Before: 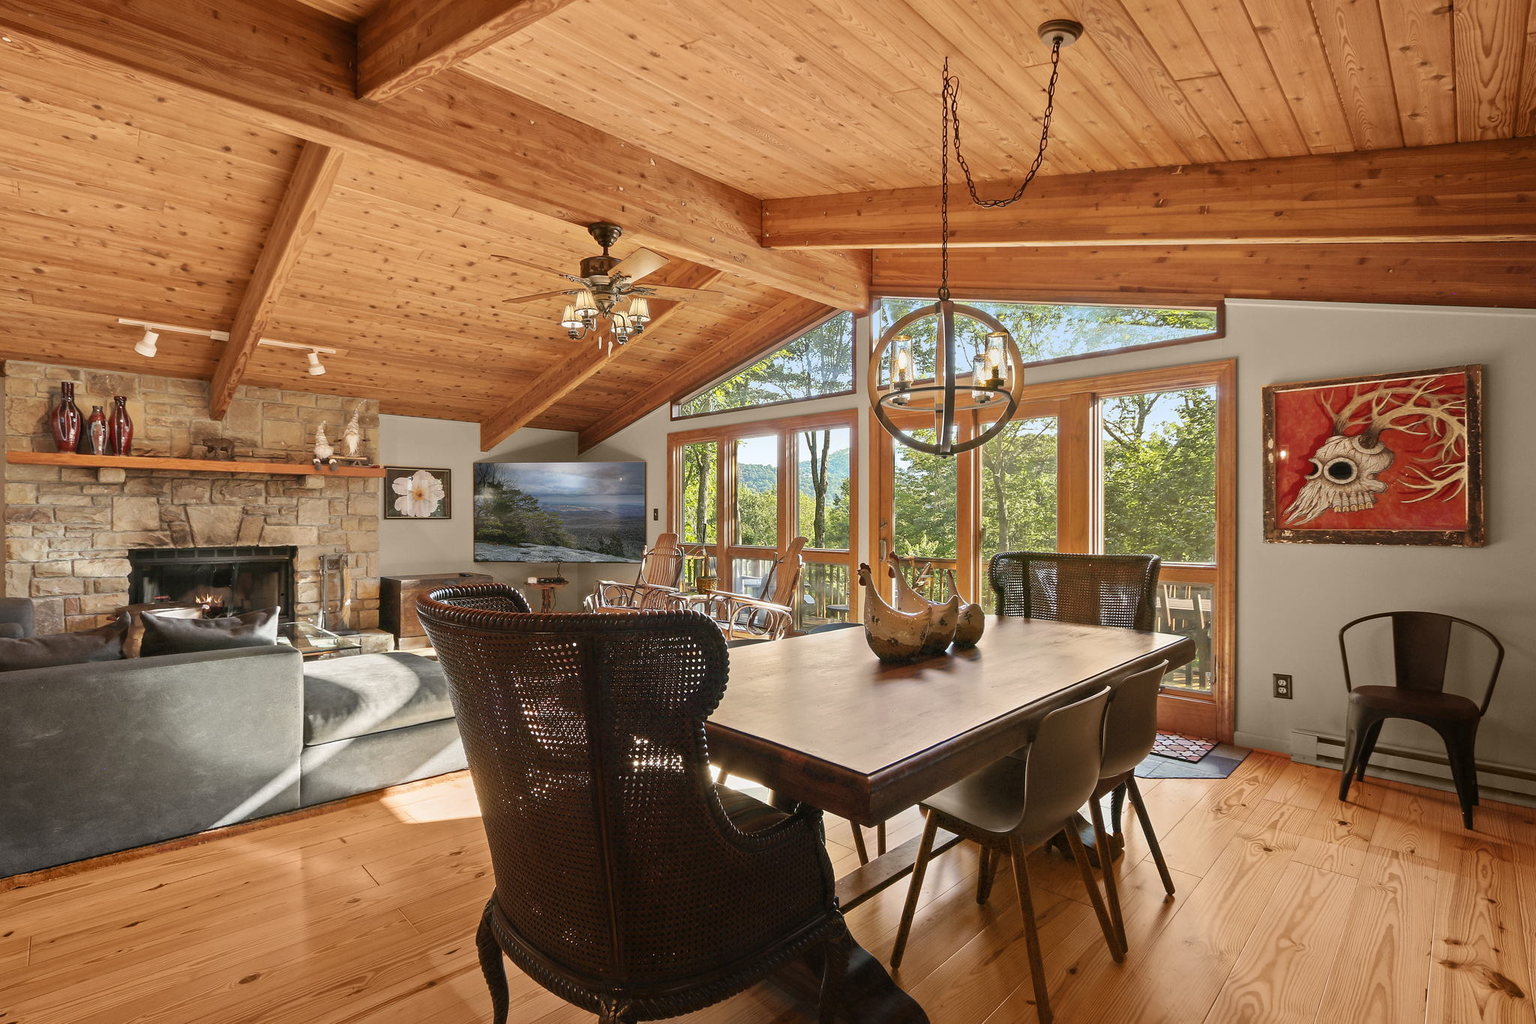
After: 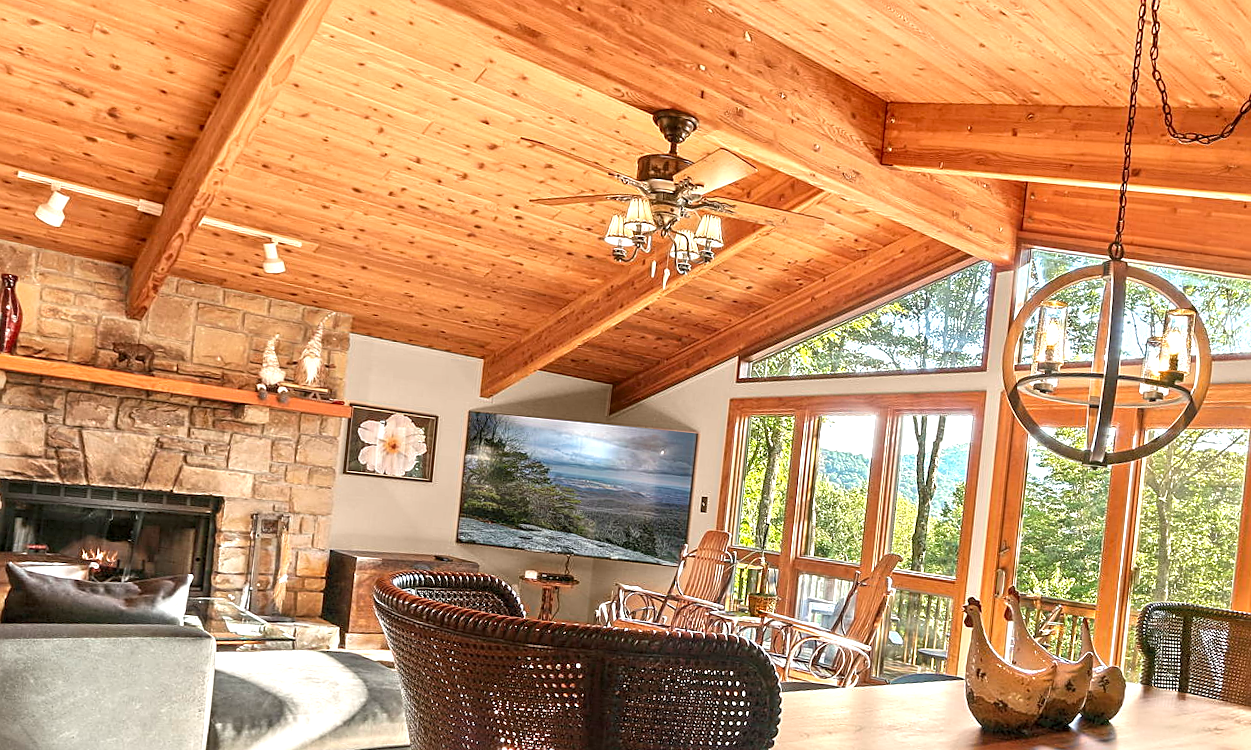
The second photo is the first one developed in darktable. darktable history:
exposure: black level correction 0, exposure 0.694 EV, compensate highlight preservation false
sharpen: on, module defaults
local contrast: on, module defaults
crop and rotate: angle -5.89°, left 2.16%, top 6.614%, right 27.667%, bottom 30.196%
